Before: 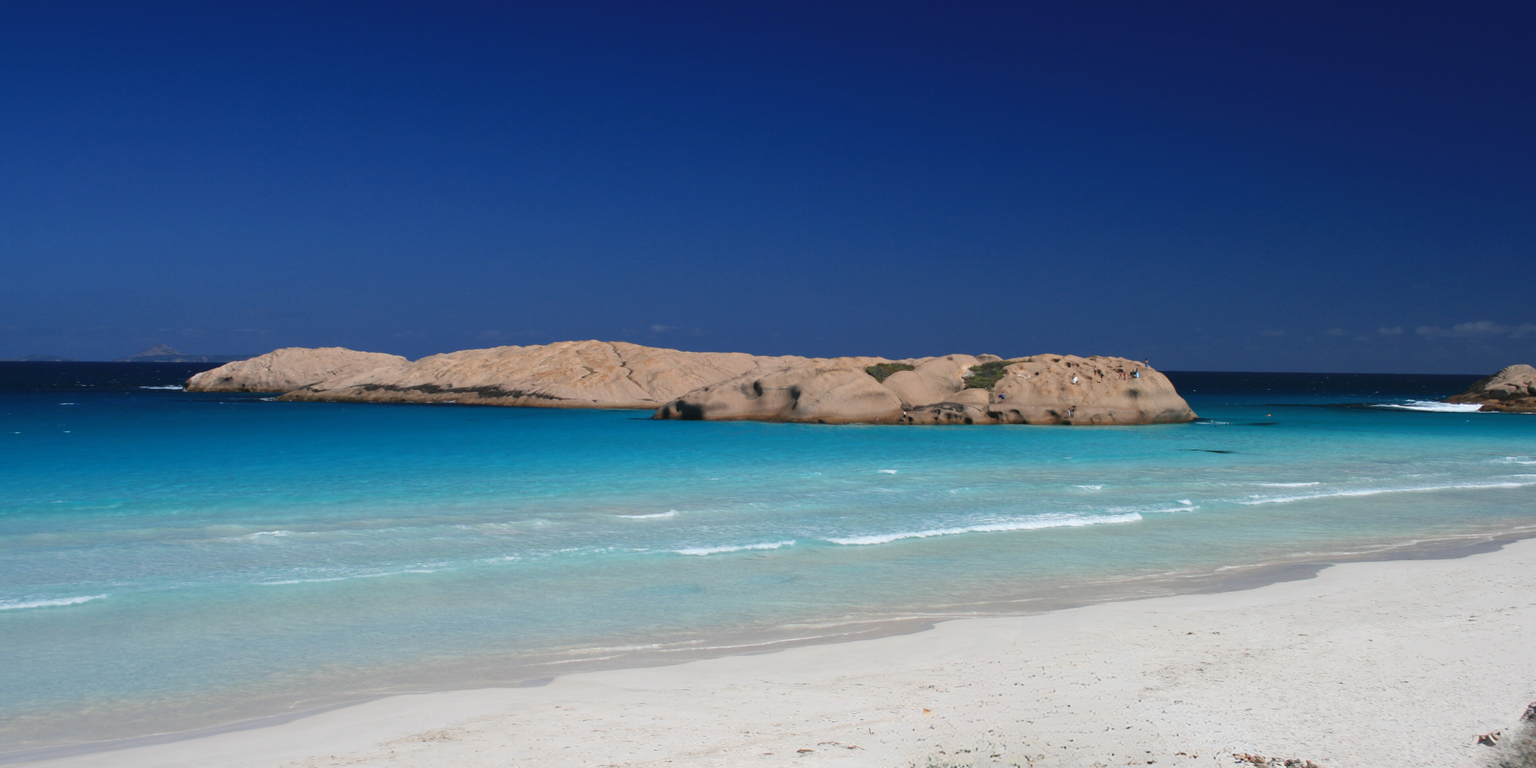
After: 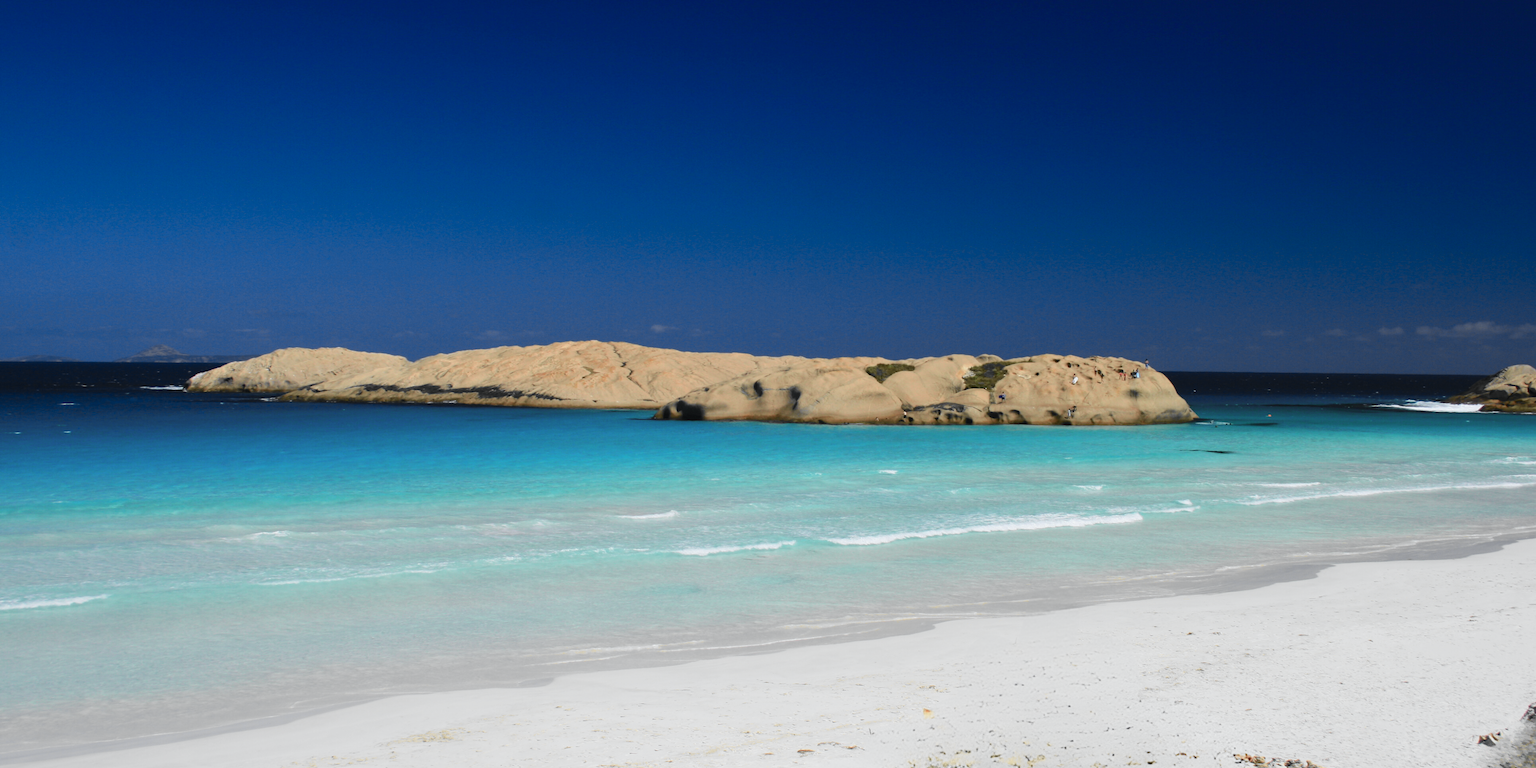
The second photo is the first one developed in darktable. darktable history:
tone curve: curves: ch0 [(0, 0) (0.071, 0.047) (0.266, 0.26) (0.483, 0.554) (0.753, 0.811) (1, 0.983)]; ch1 [(0, 0) (0.346, 0.307) (0.408, 0.387) (0.463, 0.465) (0.482, 0.493) (0.502, 0.499) (0.517, 0.502) (0.55, 0.548) (0.597, 0.61) (0.651, 0.698) (1, 1)]; ch2 [(0, 0) (0.346, 0.34) (0.434, 0.46) (0.485, 0.494) (0.5, 0.498) (0.517, 0.506) (0.526, 0.545) (0.583, 0.61) (0.625, 0.659) (1, 1)], color space Lab, independent channels, preserve colors none
